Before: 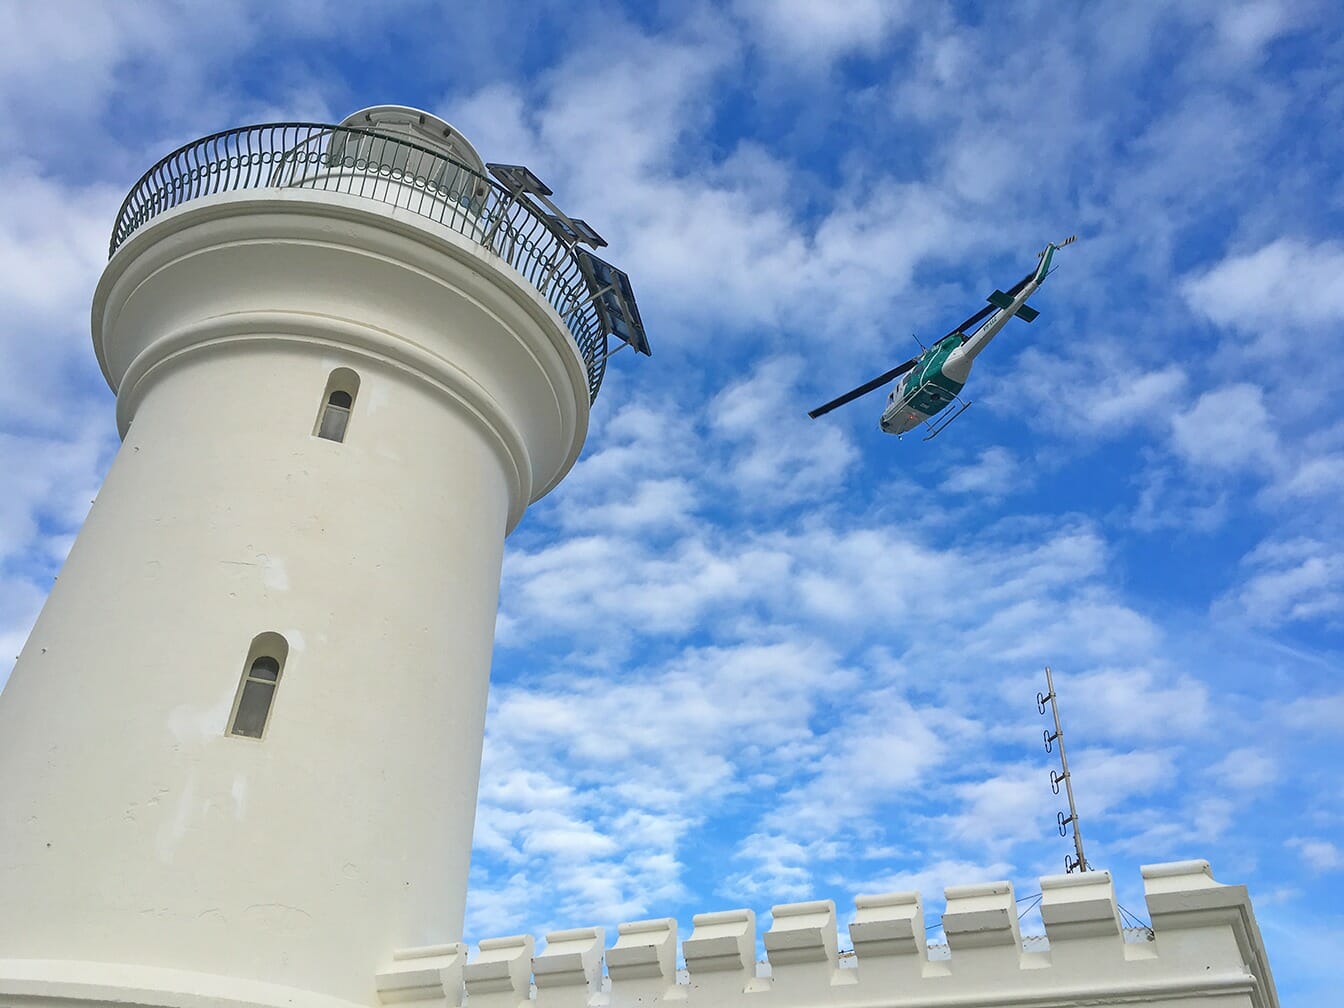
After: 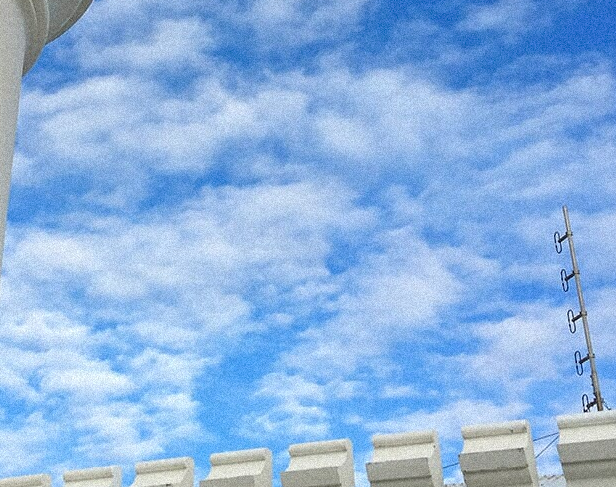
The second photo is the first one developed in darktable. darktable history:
crop: left 35.976%, top 45.819%, right 18.162%, bottom 5.807%
grain: coarseness 9.38 ISO, strength 34.99%, mid-tones bias 0%
